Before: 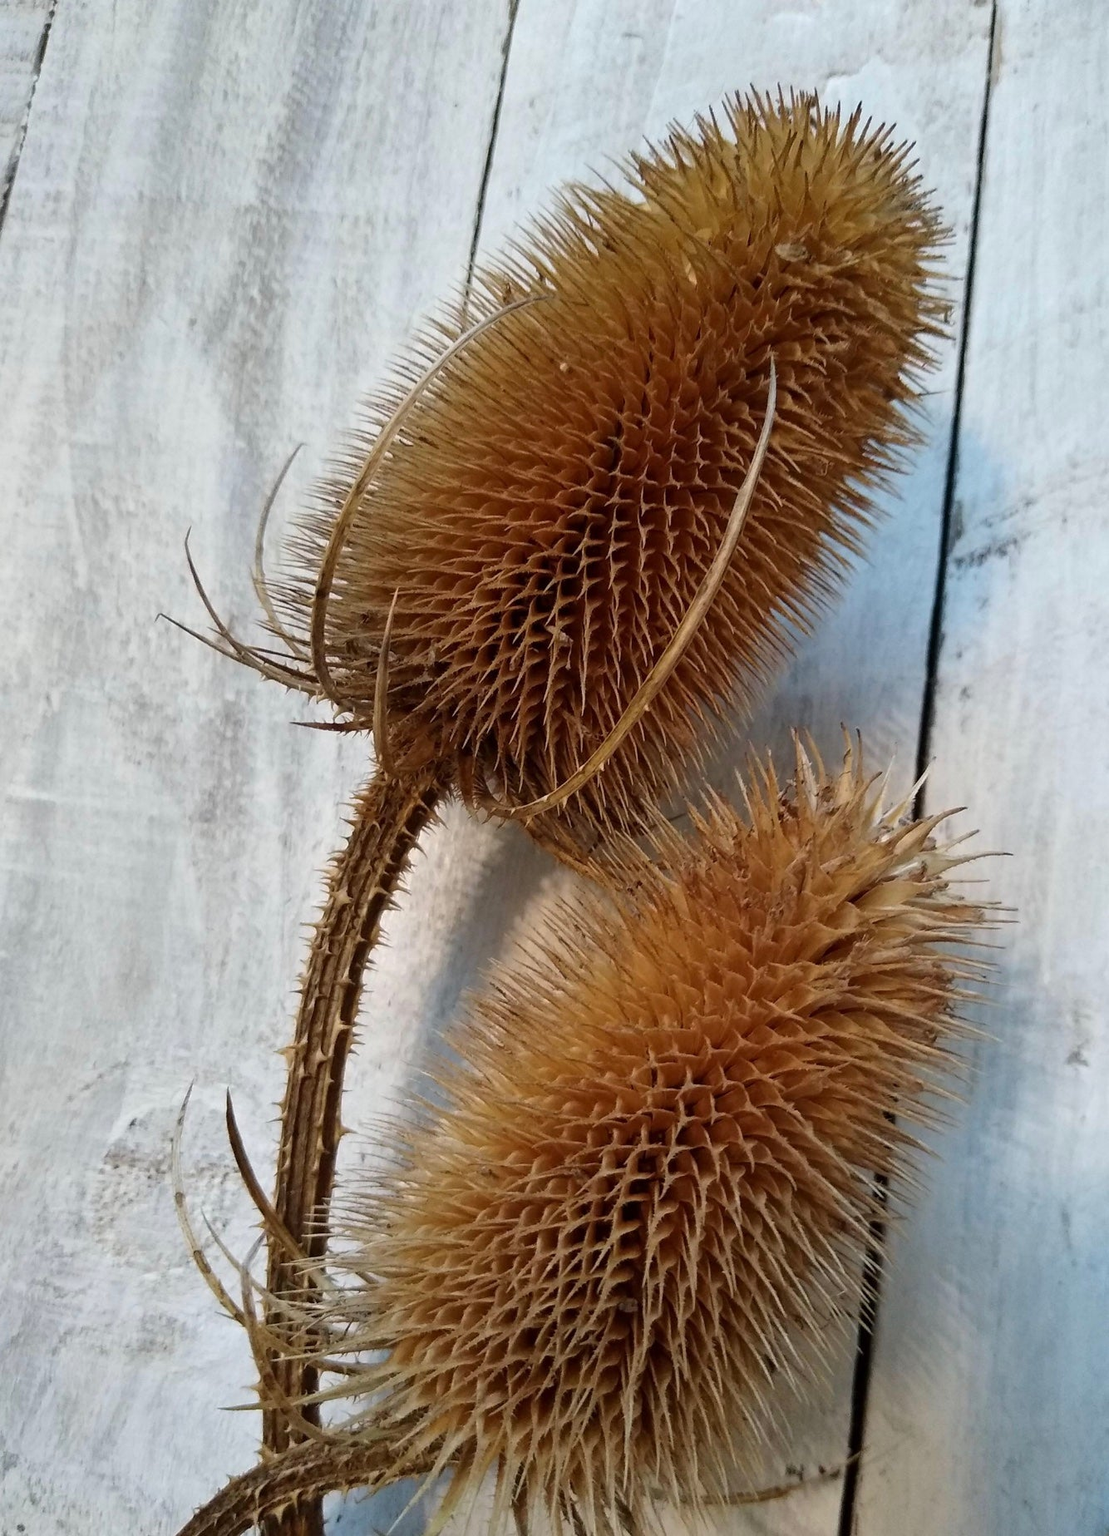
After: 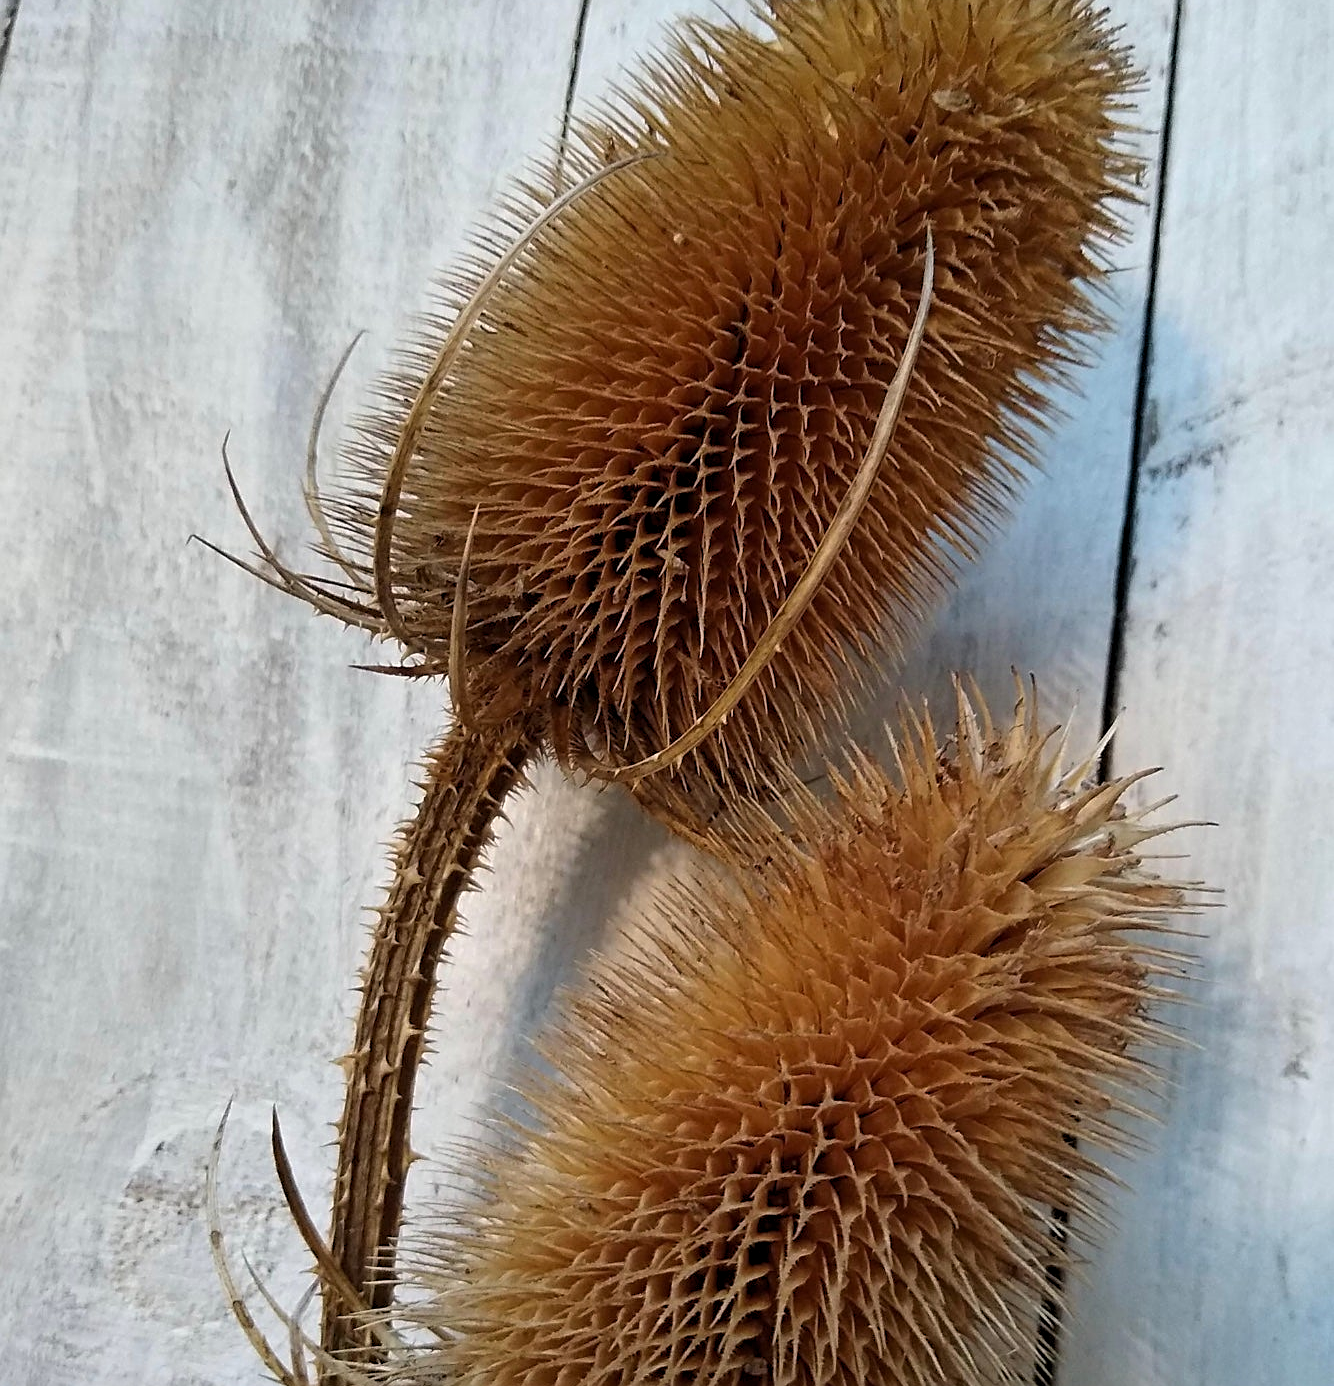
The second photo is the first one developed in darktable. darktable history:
crop: top 11.032%, bottom 13.908%
levels: levels [0.016, 0.5, 0.996]
sharpen: on, module defaults
